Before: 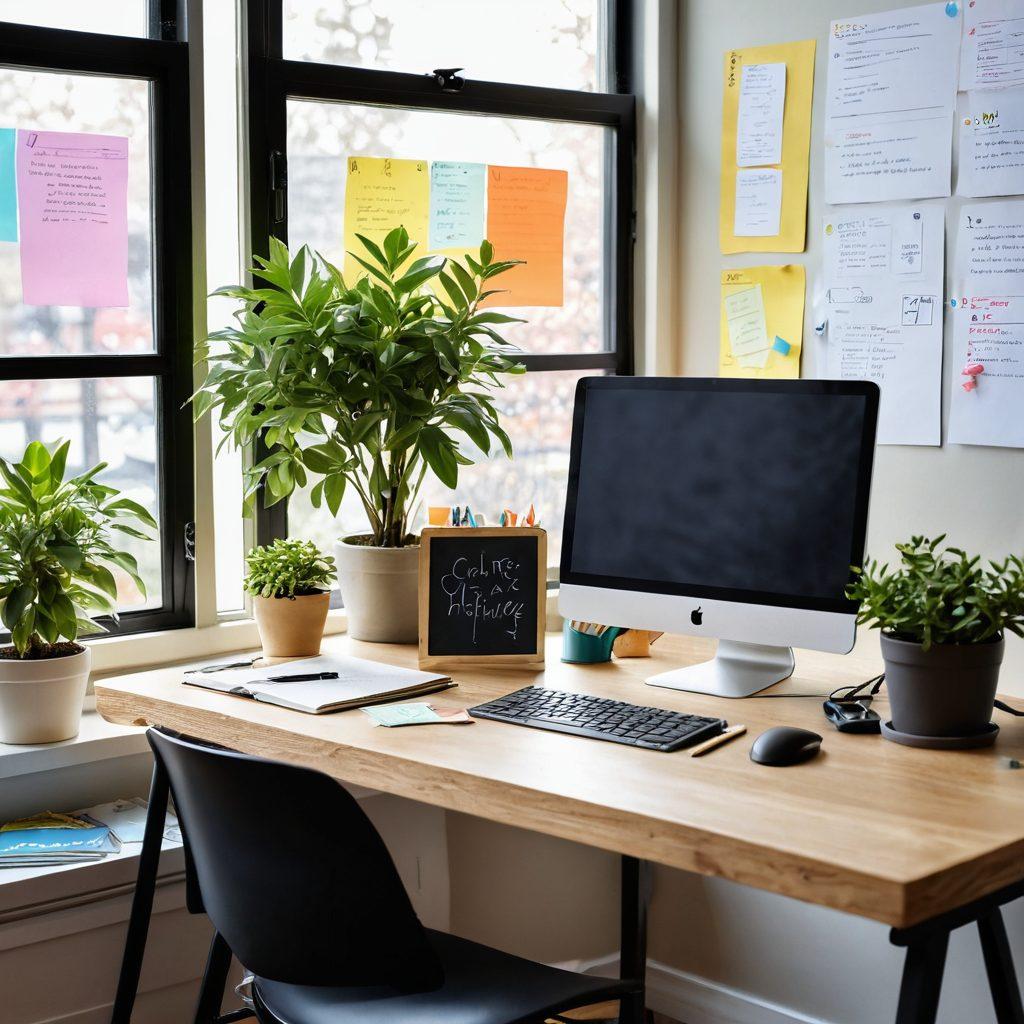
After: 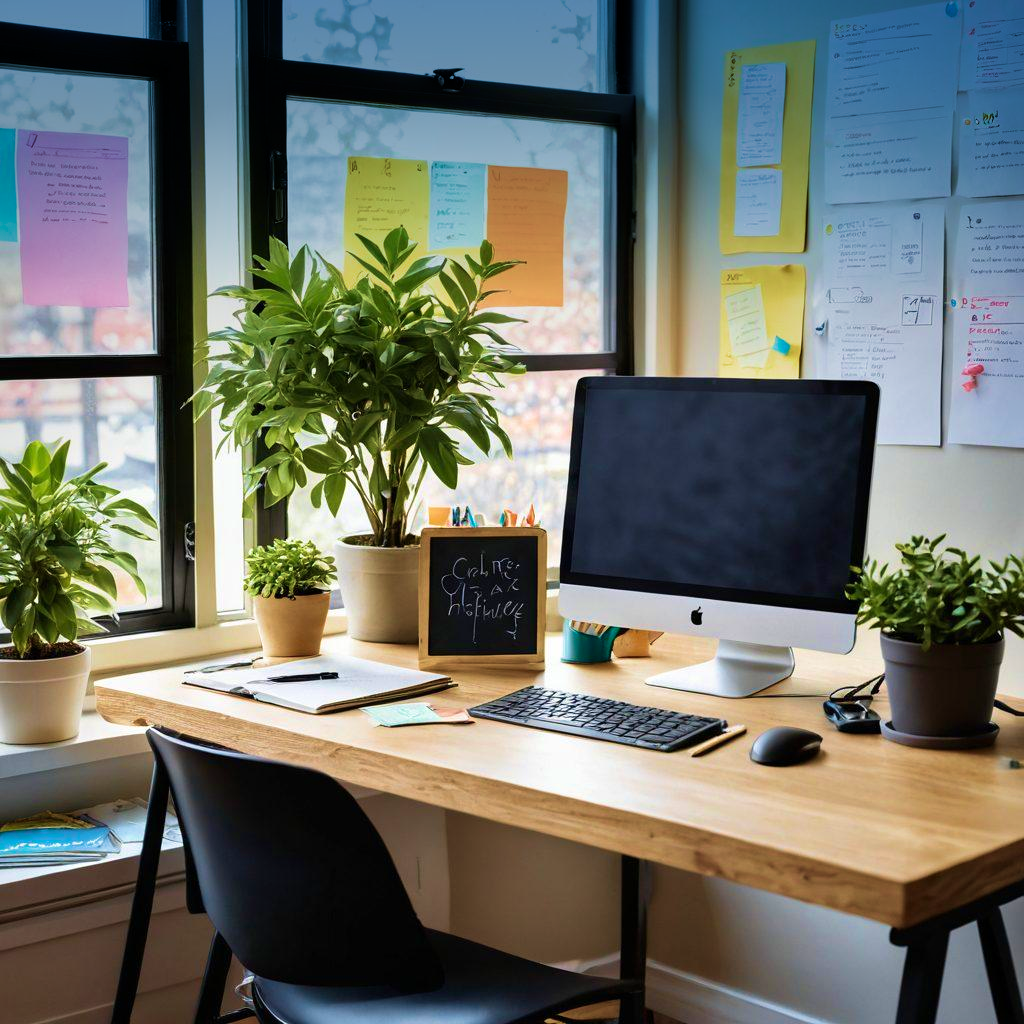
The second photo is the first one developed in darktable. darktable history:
graduated density: density 2.02 EV, hardness 44%, rotation 0.374°, offset 8.21, hue 208.8°, saturation 97%
velvia: strength 56%
vignetting: fall-off start 97.52%, fall-off radius 100%, brightness -0.574, saturation 0, center (-0.027, 0.404), width/height ratio 1.368, unbound false
